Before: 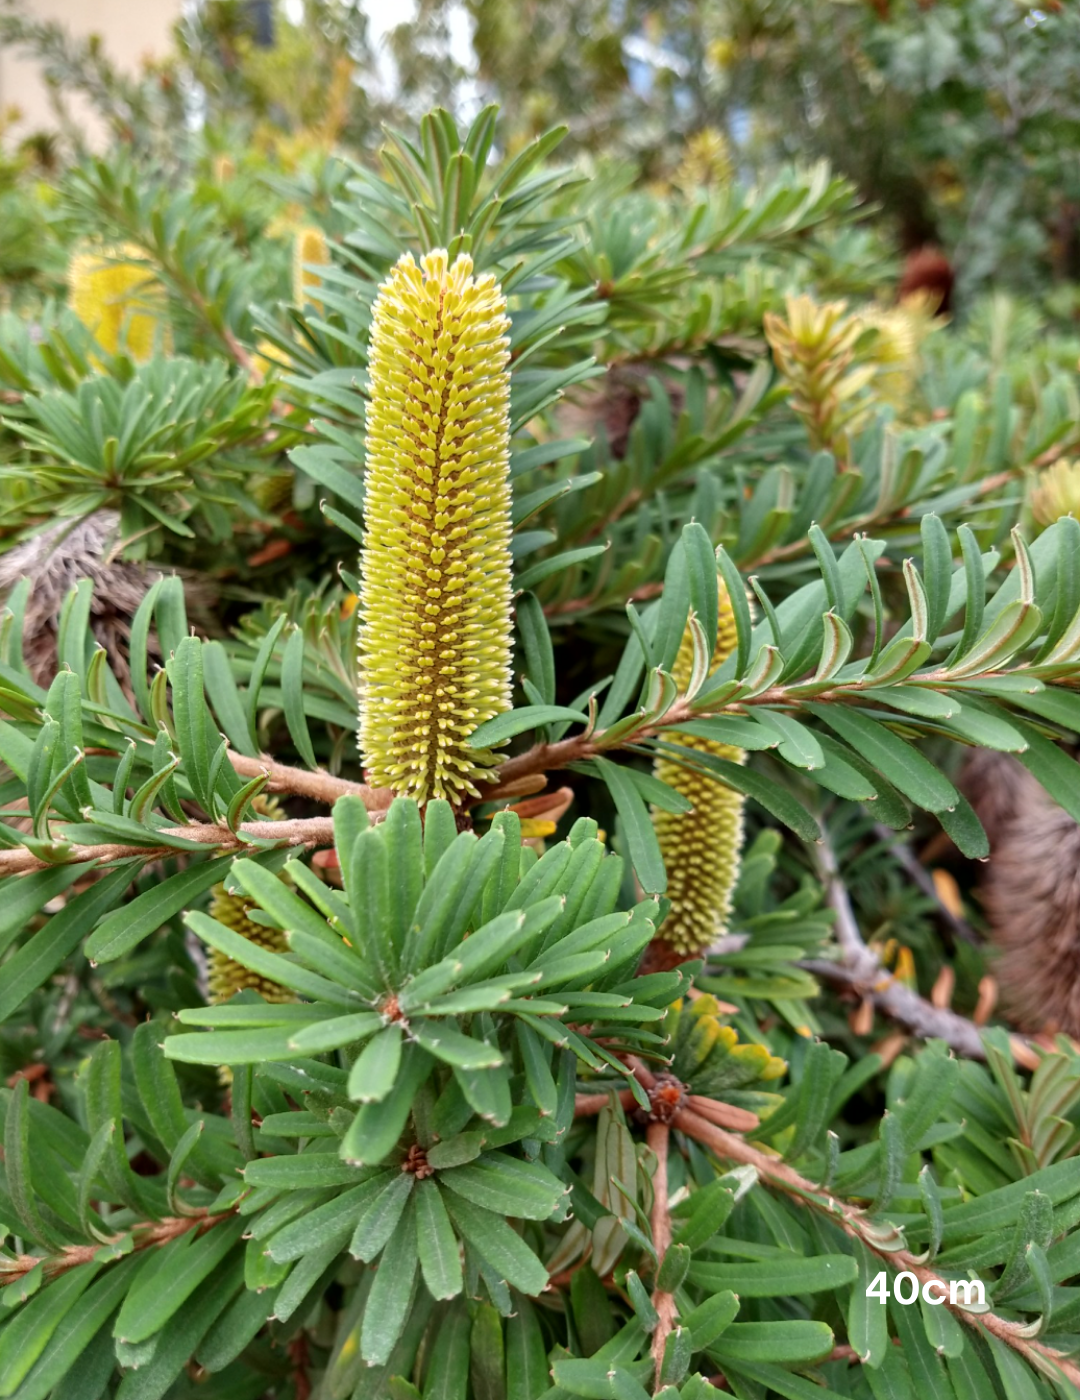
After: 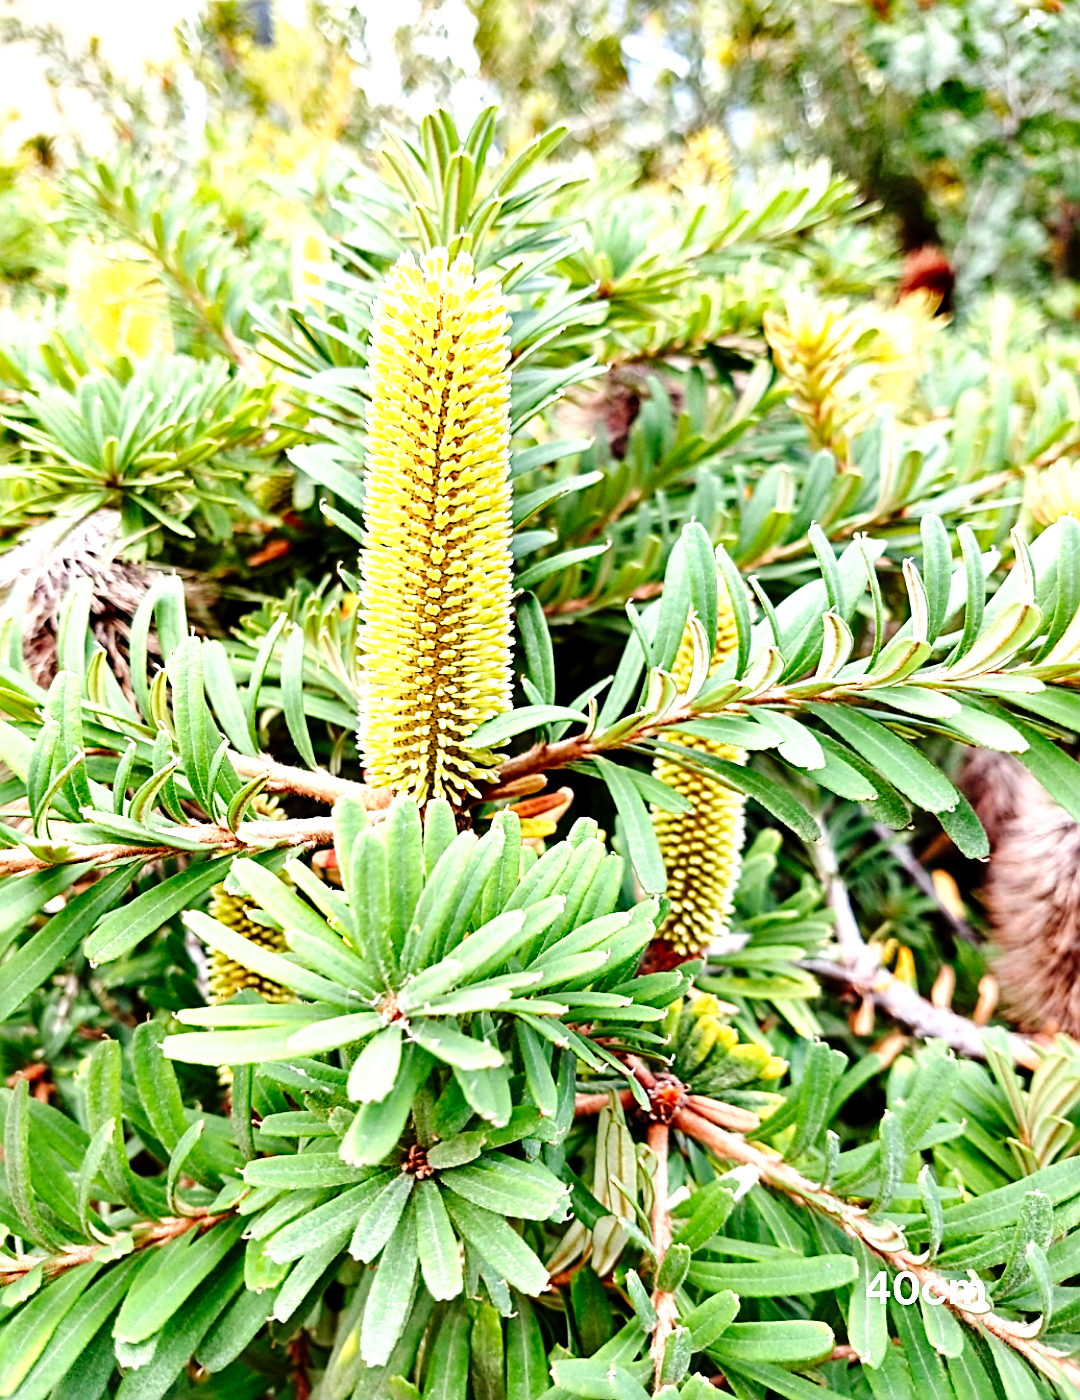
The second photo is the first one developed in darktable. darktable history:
sharpen: radius 2.584, amount 0.688
exposure: black level correction 0, exposure 1.1 EV, compensate highlight preservation false
tone curve: curves: ch0 [(0, 0) (0.003, 0.003) (0.011, 0.005) (0.025, 0.008) (0.044, 0.012) (0.069, 0.02) (0.1, 0.031) (0.136, 0.047) (0.177, 0.088) (0.224, 0.141) (0.277, 0.222) (0.335, 0.32) (0.399, 0.422) (0.468, 0.523) (0.543, 0.621) (0.623, 0.715) (0.709, 0.796) (0.801, 0.88) (0.898, 0.962) (1, 1)], preserve colors none
contrast equalizer: octaves 7, y [[0.528 ×6], [0.514 ×6], [0.362 ×6], [0 ×6], [0 ×6]]
